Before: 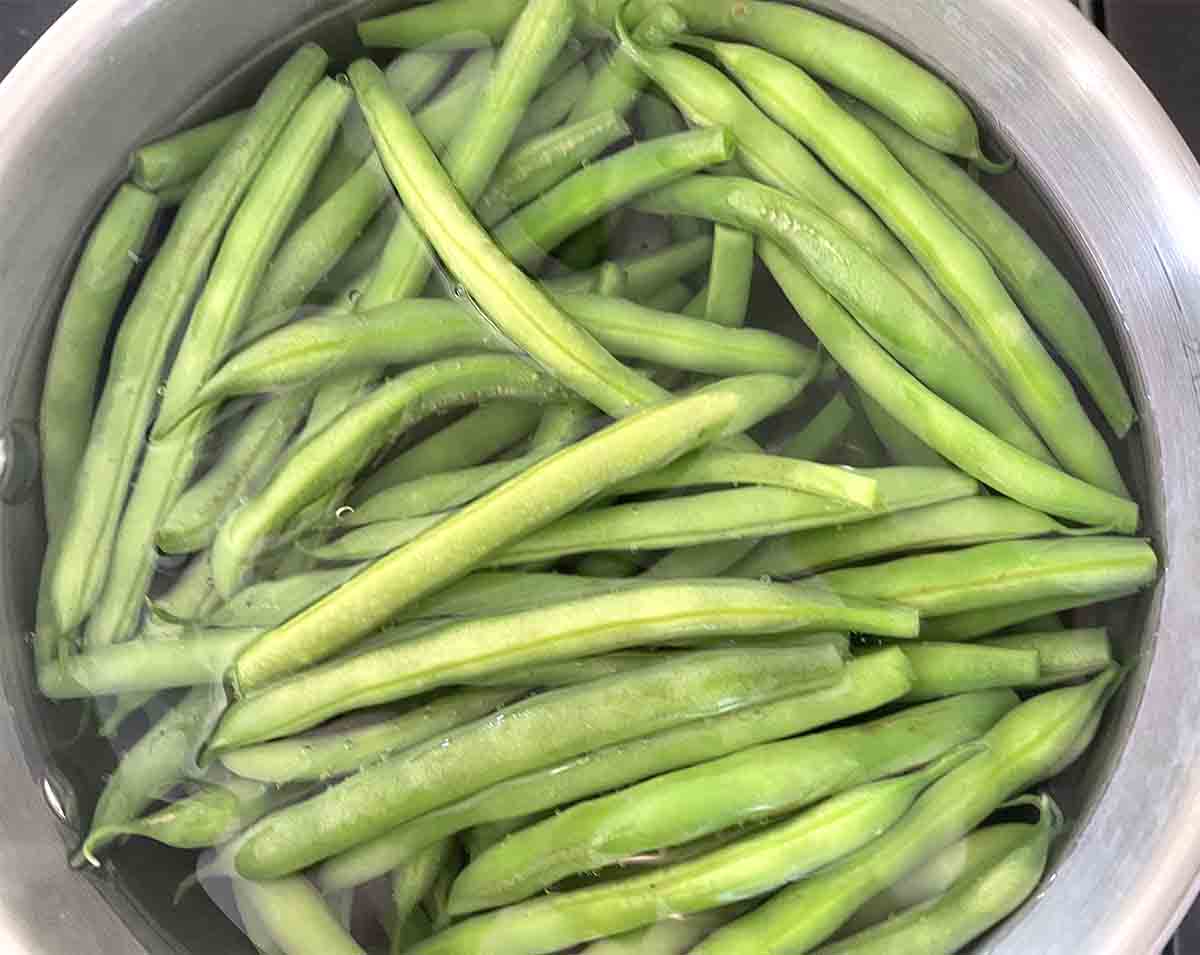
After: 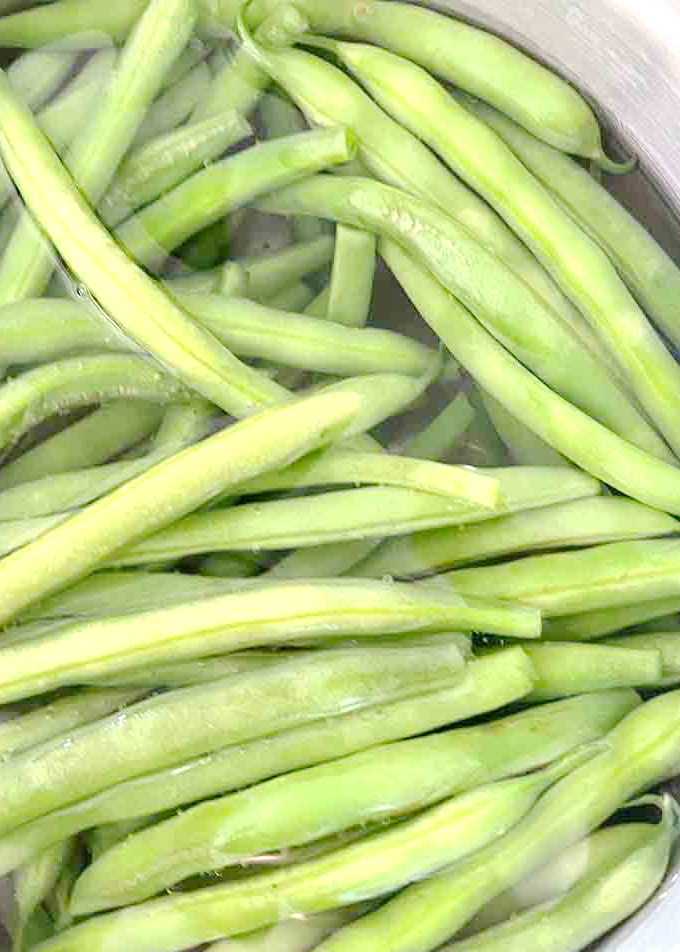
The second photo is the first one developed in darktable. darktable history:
base curve: curves: ch0 [(0, 0) (0.158, 0.273) (0.879, 0.895) (1, 1)], preserve colors none
crop: left 31.534%, top 0.005%, right 11.791%
levels: white 99.9%
exposure: exposure 0.425 EV, compensate highlight preservation false
